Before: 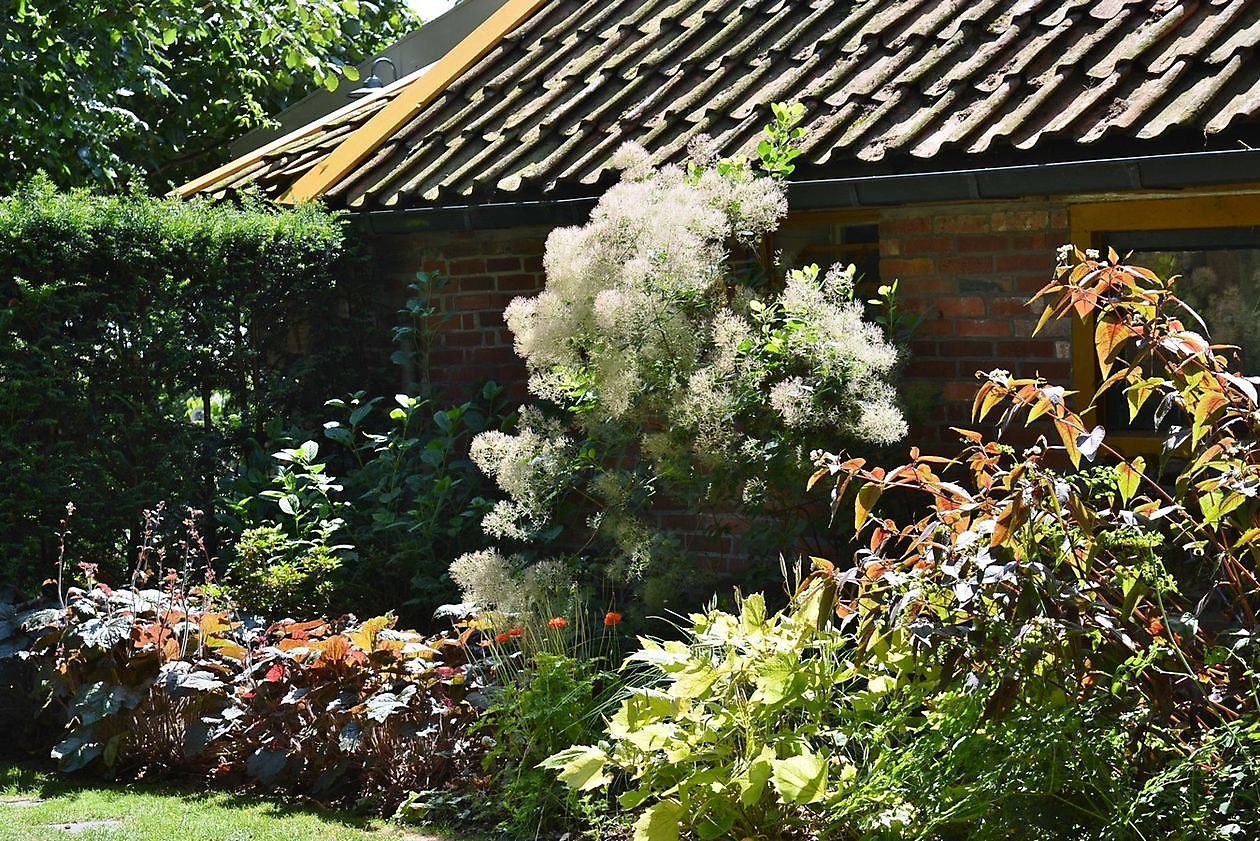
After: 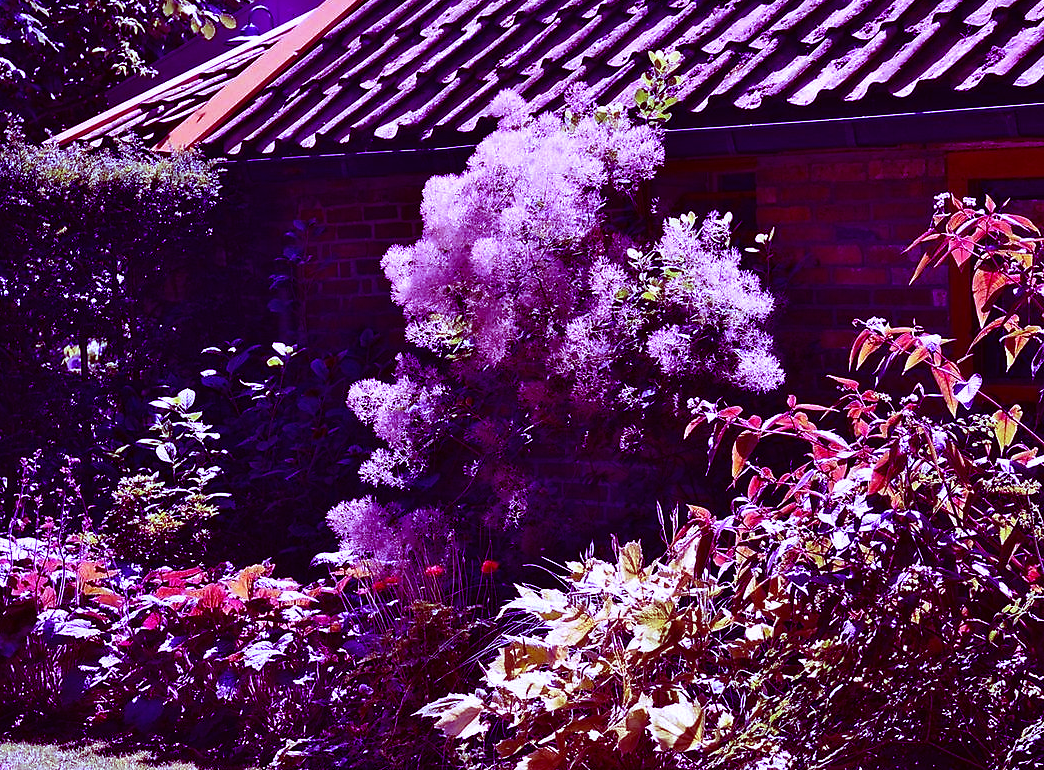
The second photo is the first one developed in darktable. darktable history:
color correction: highlights a* -0.95, highlights b* 4.5, shadows a* 3.55
color balance: mode lift, gamma, gain (sRGB), lift [1, 1, 0.101, 1]
crop: left 9.807%, top 6.259%, right 7.334%, bottom 2.177%
white balance: red 0.98, blue 1.61
